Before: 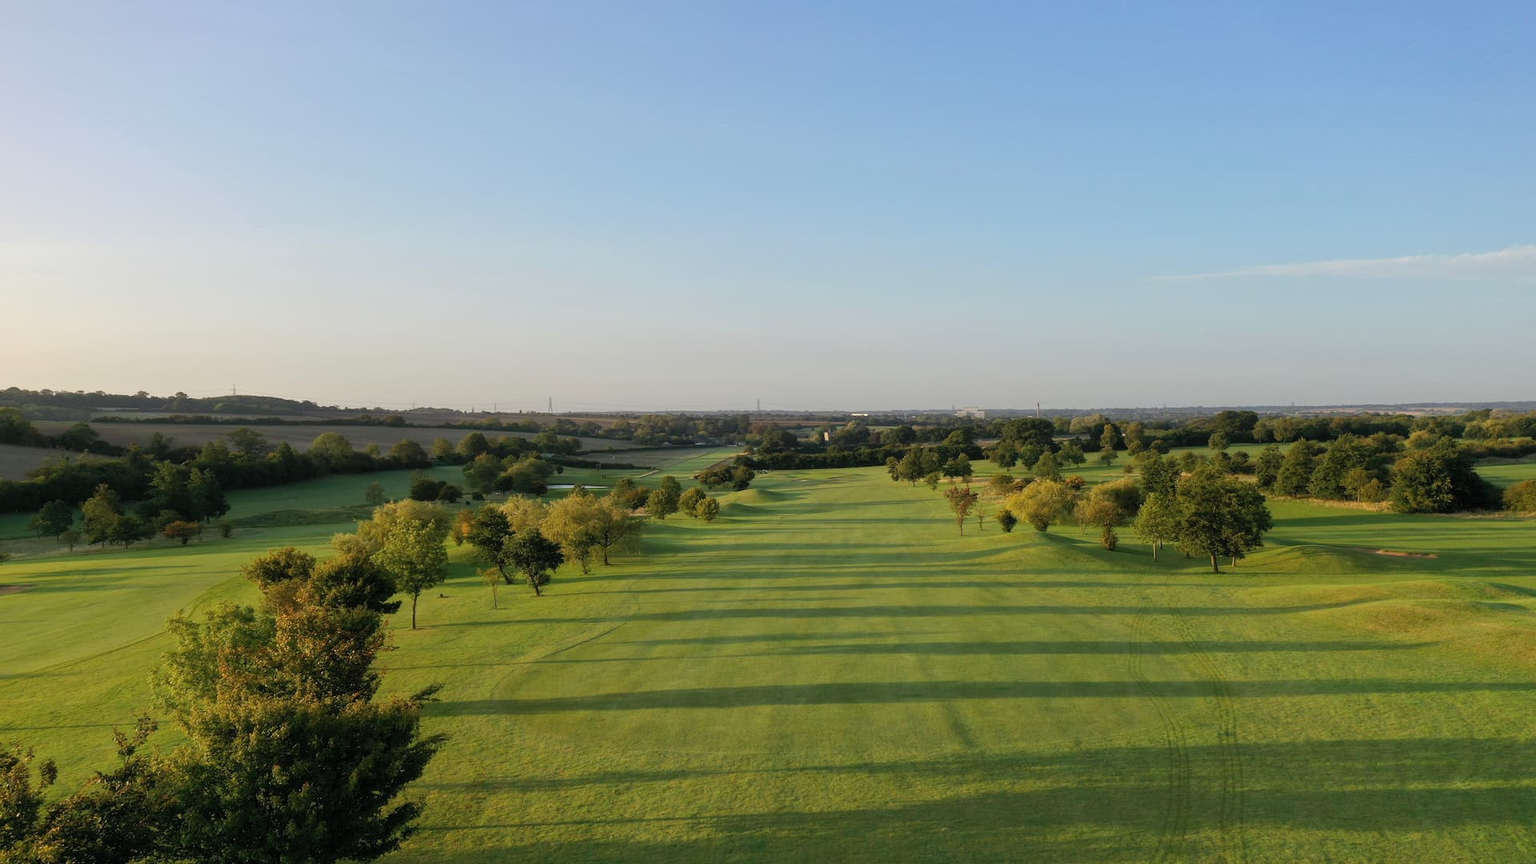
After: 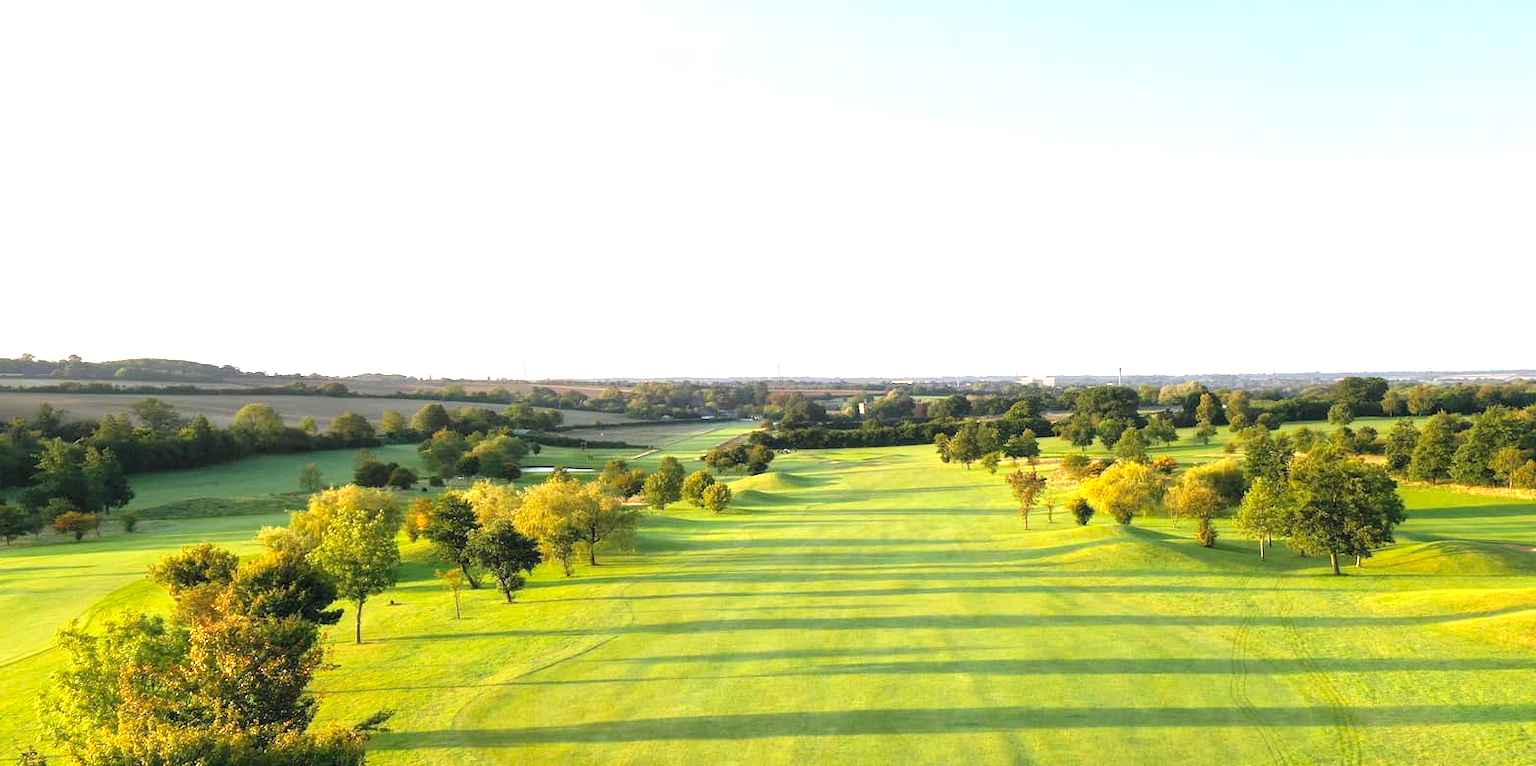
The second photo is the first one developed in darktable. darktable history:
crop: left 7.856%, top 11.836%, right 10.12%, bottom 15.387%
white balance: red 1.004, blue 1.024
color balance: output saturation 110%
exposure: black level correction 0, exposure 1.625 EV, compensate exposure bias true, compensate highlight preservation false
